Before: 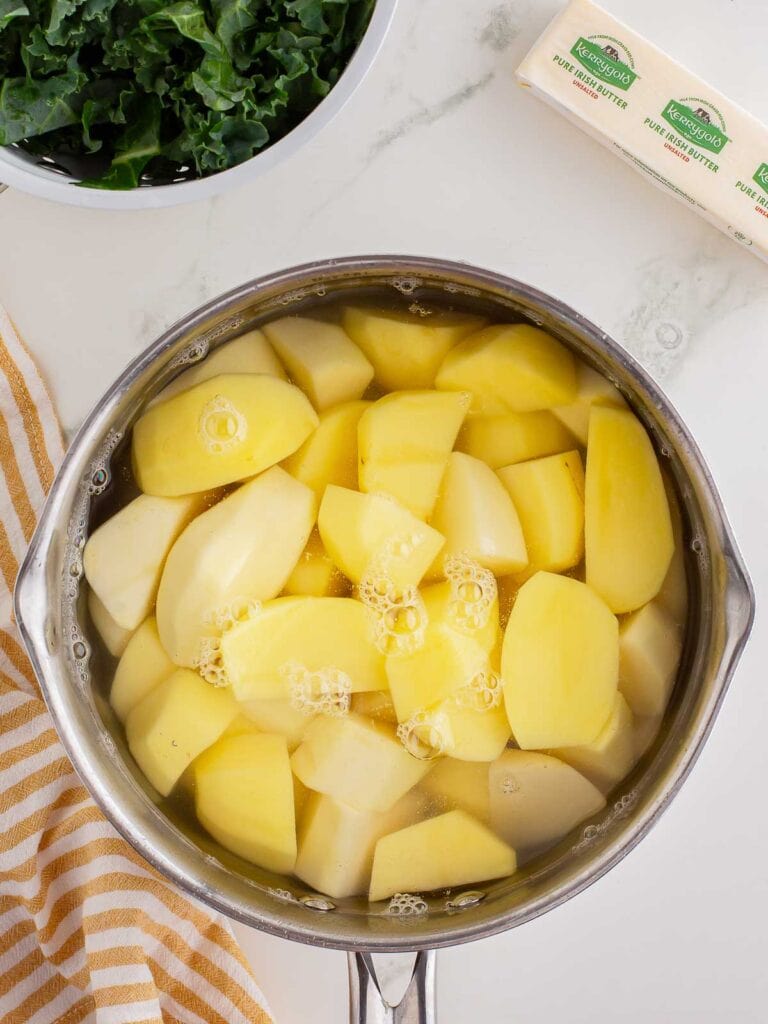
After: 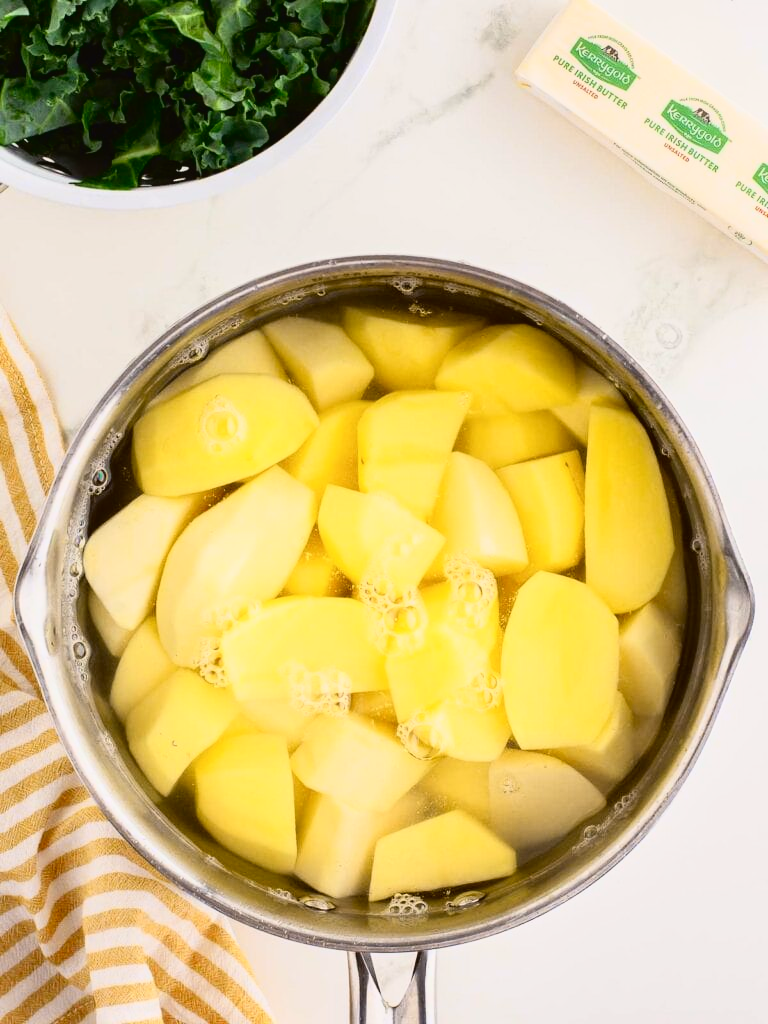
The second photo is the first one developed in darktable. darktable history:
tone equalizer: on, module defaults
tone curve: curves: ch0 [(0, 0.023) (0.113, 0.084) (0.285, 0.301) (0.673, 0.796) (0.845, 0.932) (0.994, 0.971)]; ch1 [(0, 0) (0.456, 0.437) (0.498, 0.5) (0.57, 0.559) (0.631, 0.639) (1, 1)]; ch2 [(0, 0) (0.417, 0.44) (0.46, 0.453) (0.502, 0.507) (0.55, 0.57) (0.67, 0.712) (1, 1)], color space Lab, independent channels, preserve colors none
